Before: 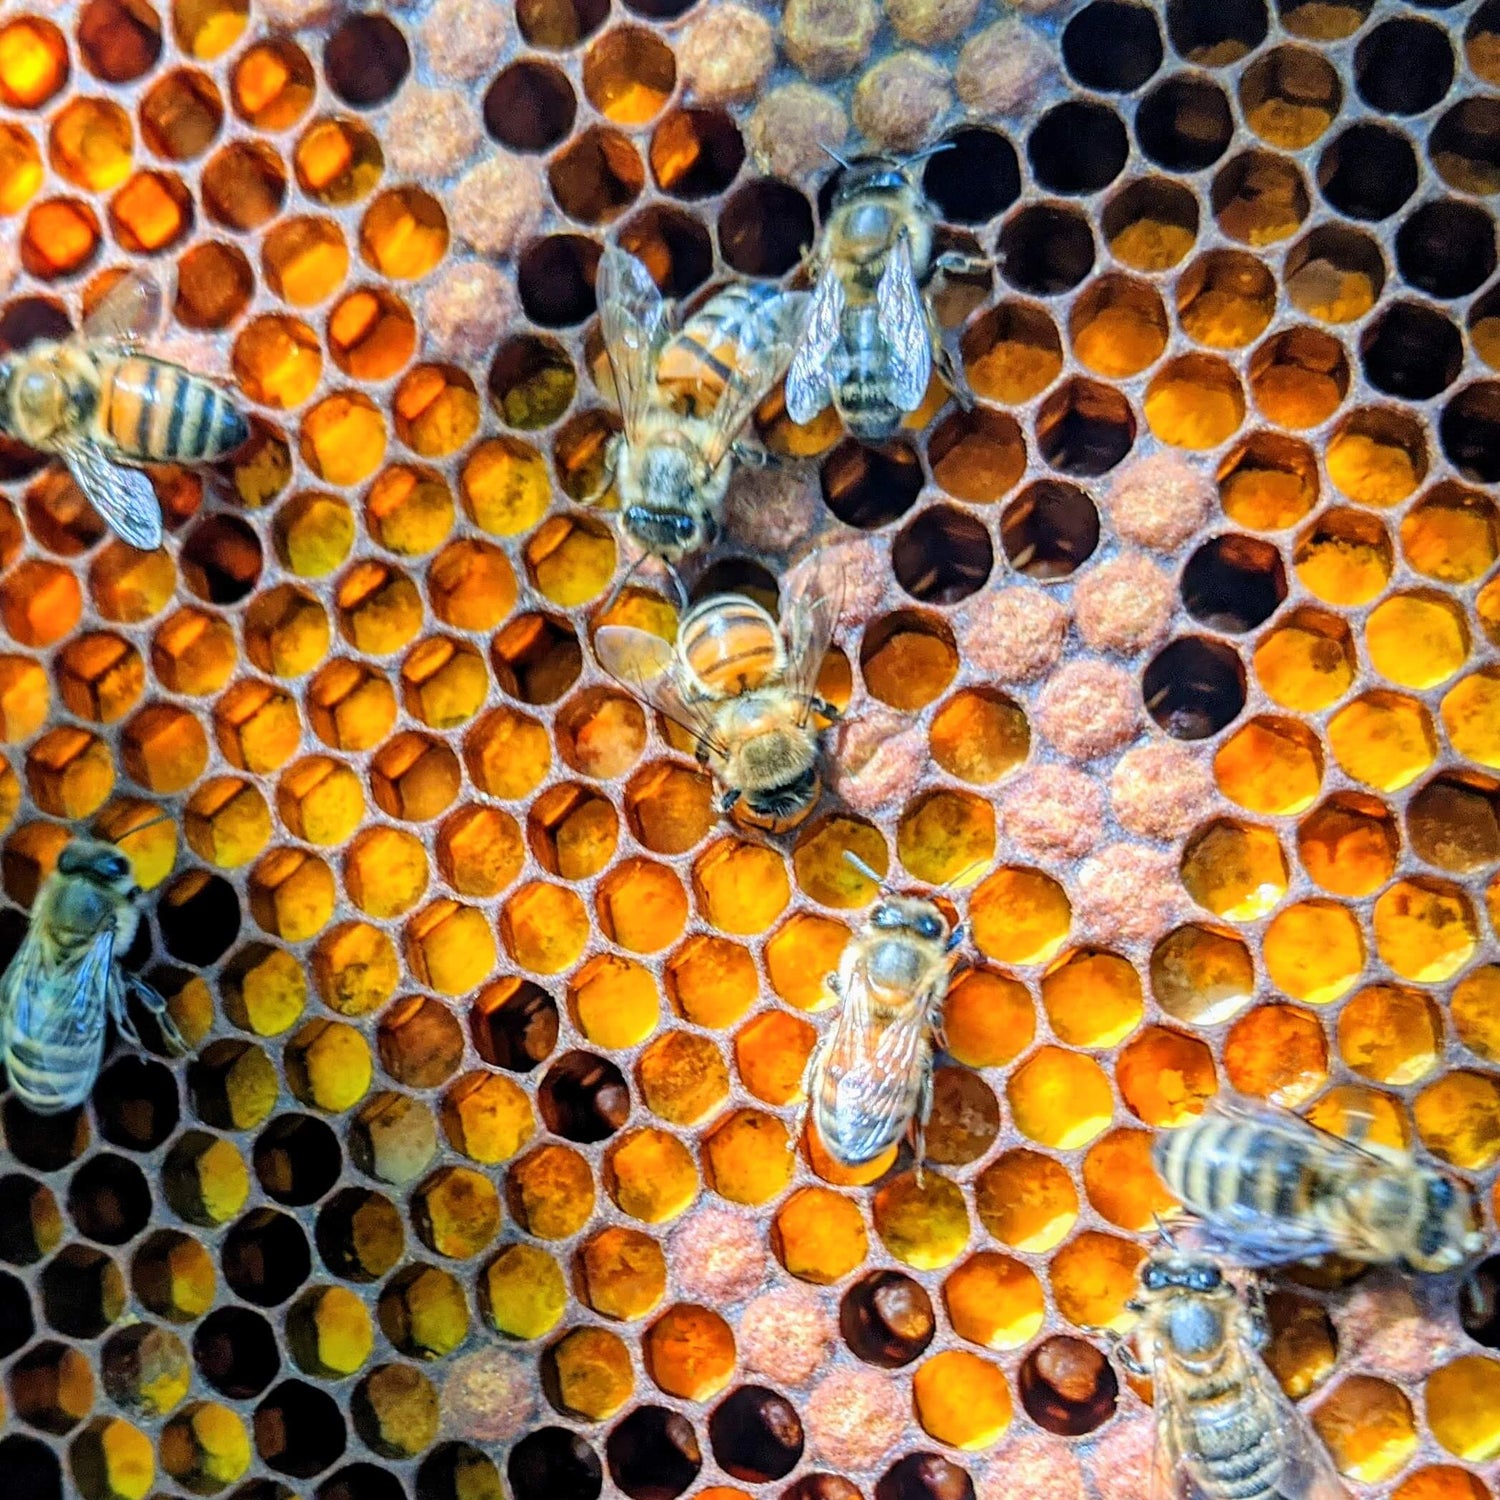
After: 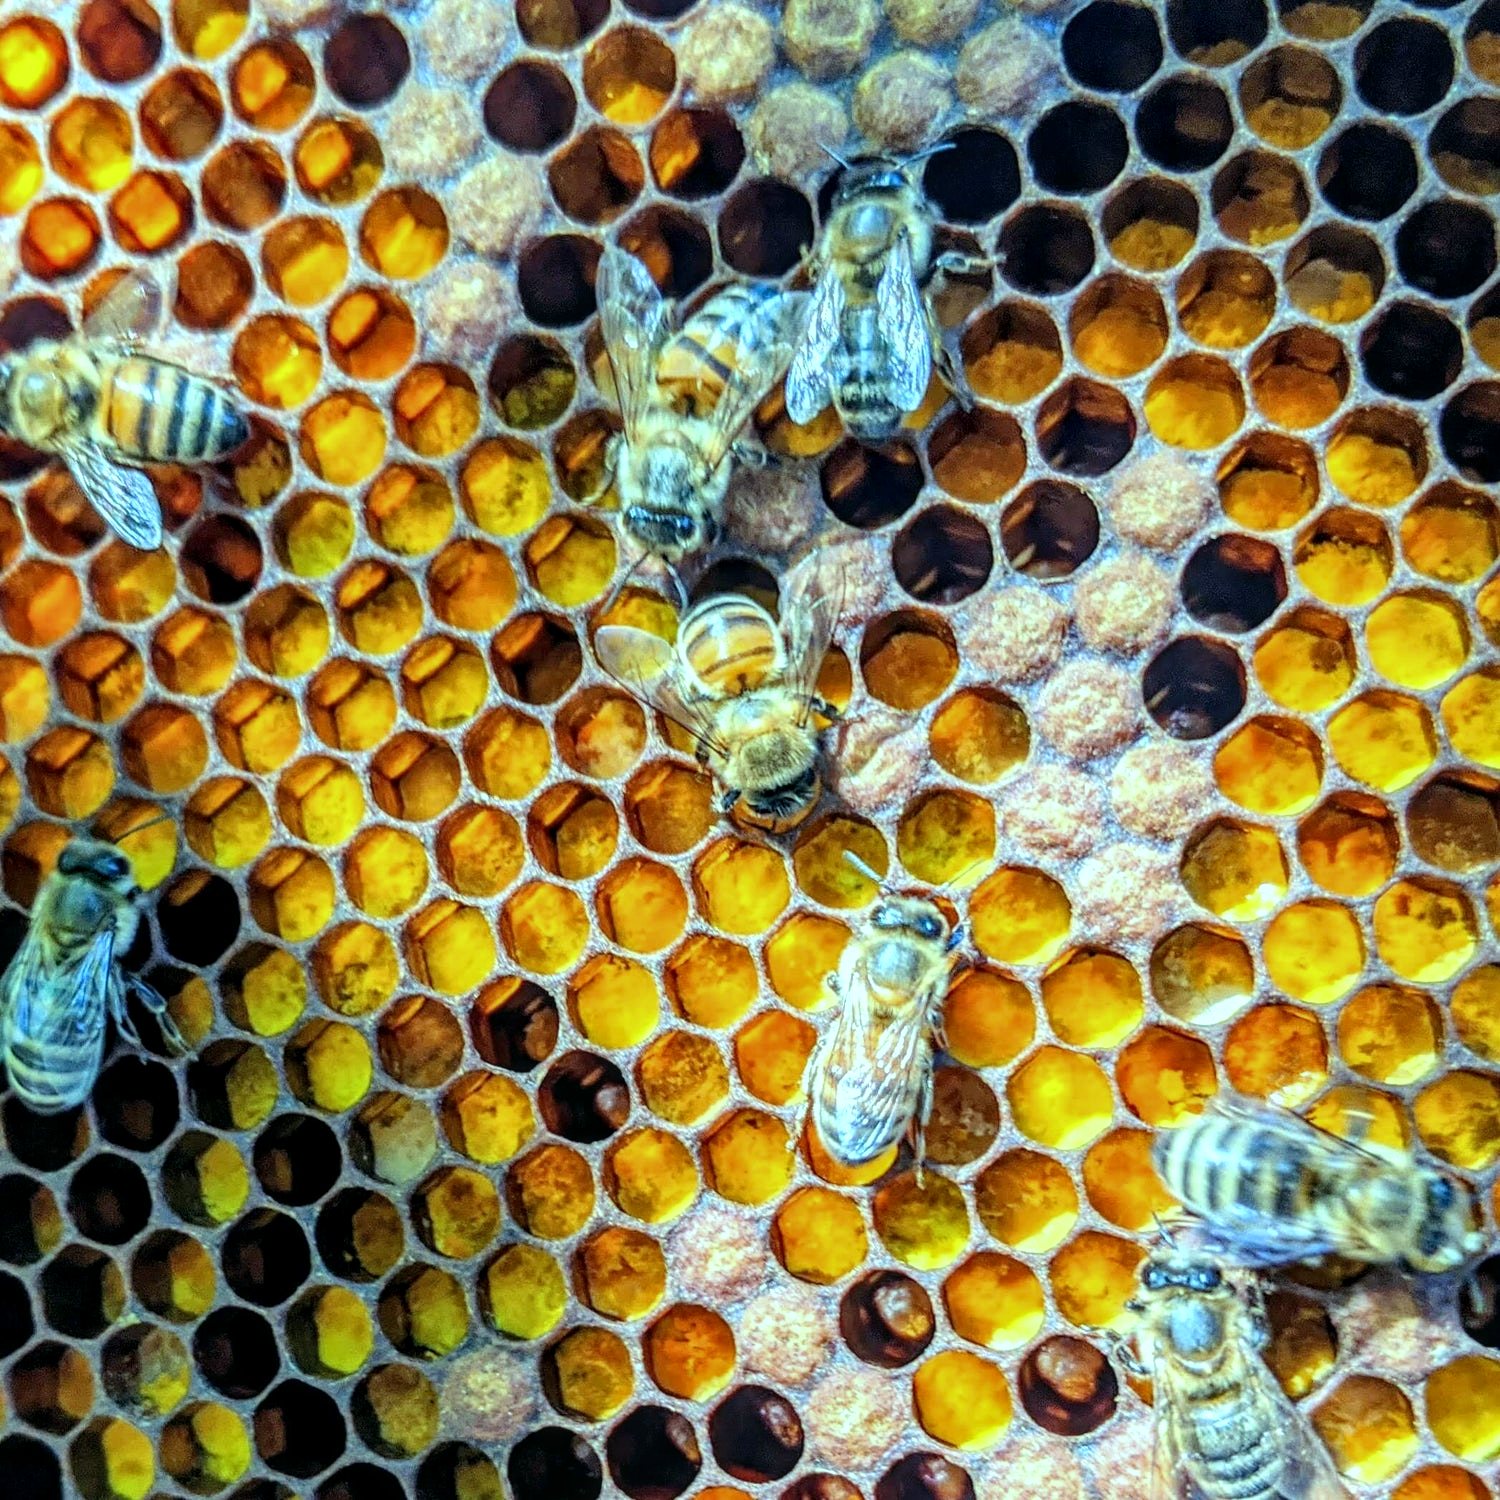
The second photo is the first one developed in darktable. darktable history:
local contrast: on, module defaults
color balance: mode lift, gamma, gain (sRGB), lift [0.997, 0.979, 1.021, 1.011], gamma [1, 1.084, 0.916, 0.998], gain [1, 0.87, 1.13, 1.101], contrast 4.55%, contrast fulcrum 38.24%, output saturation 104.09%
